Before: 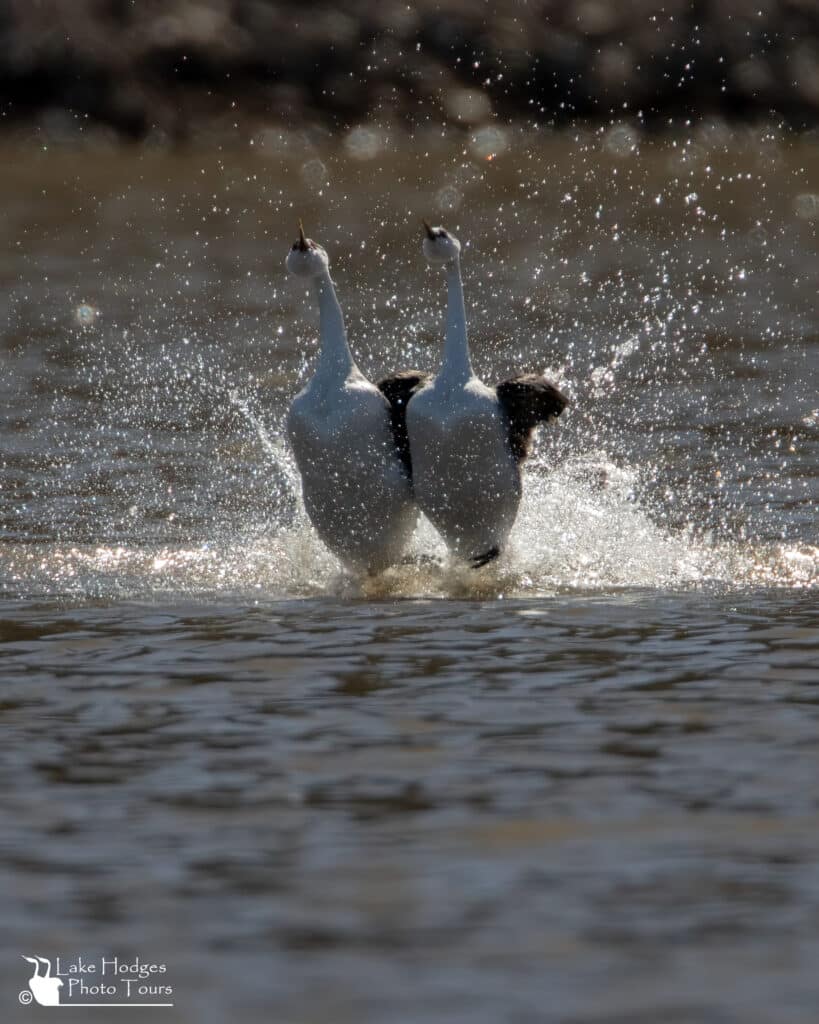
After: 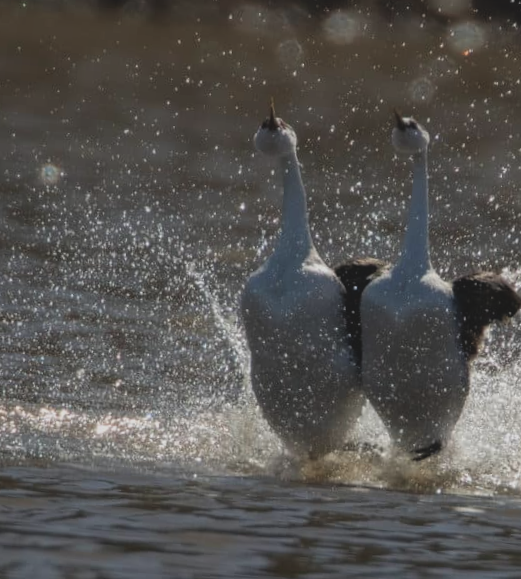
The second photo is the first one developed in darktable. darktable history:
crop and rotate: angle -4.99°, left 2.122%, top 6.945%, right 27.566%, bottom 30.519%
exposure: black level correction -0.015, exposure -0.5 EV, compensate highlight preservation false
